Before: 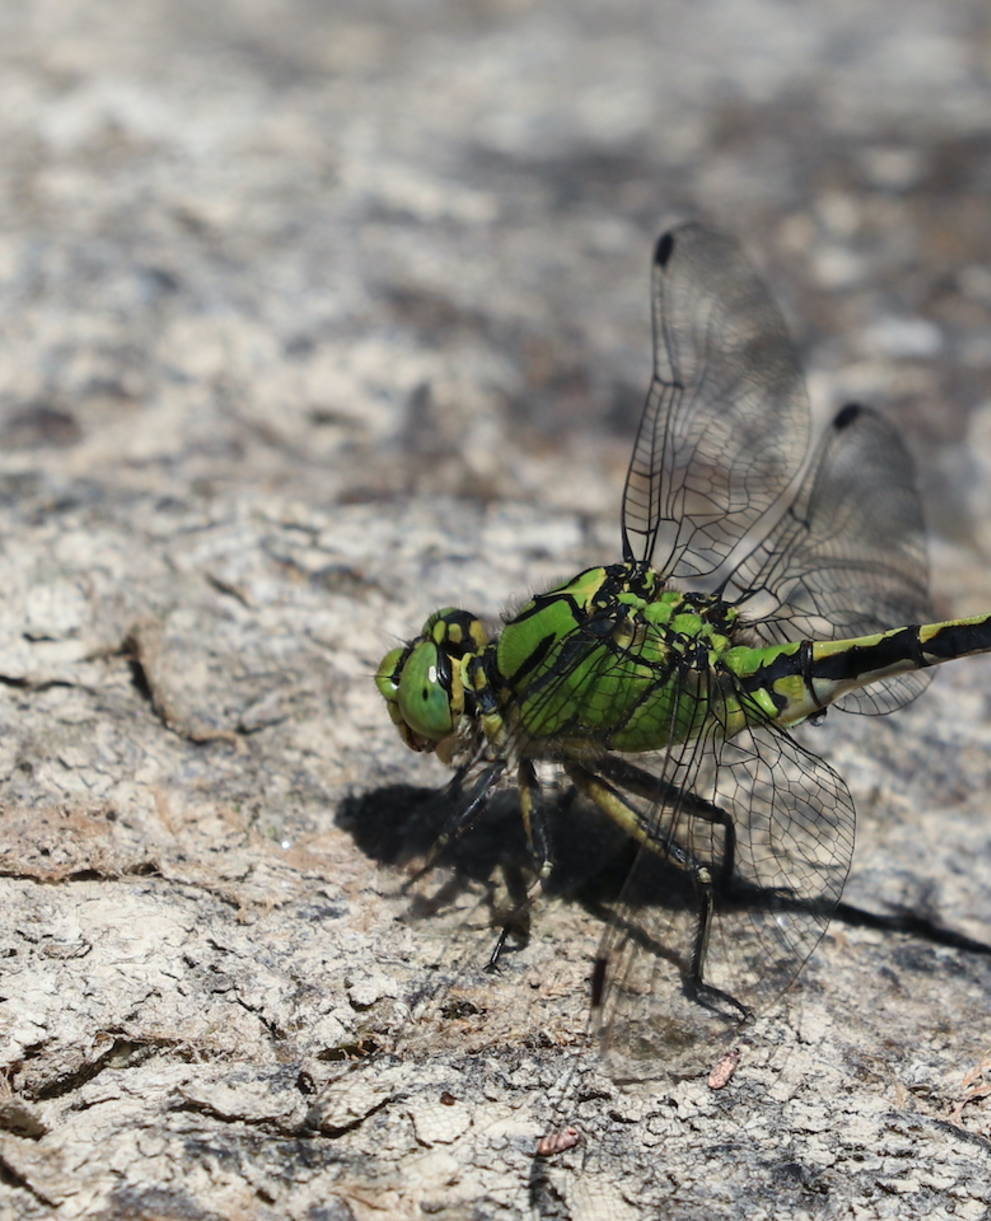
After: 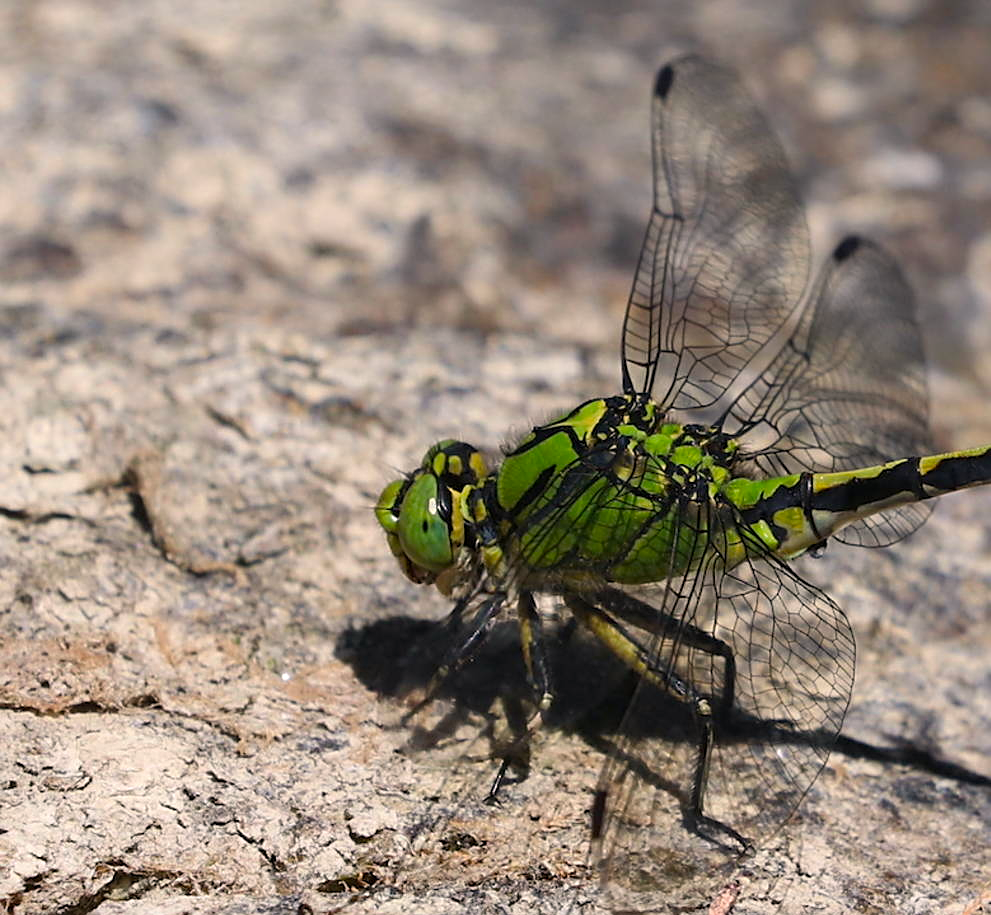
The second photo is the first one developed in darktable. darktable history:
sharpen: on, module defaults
crop: top 13.819%, bottom 11.169%
color balance rgb: perceptual saturation grading › global saturation 30%
color correction: highlights a* 5.81, highlights b* 4.84
